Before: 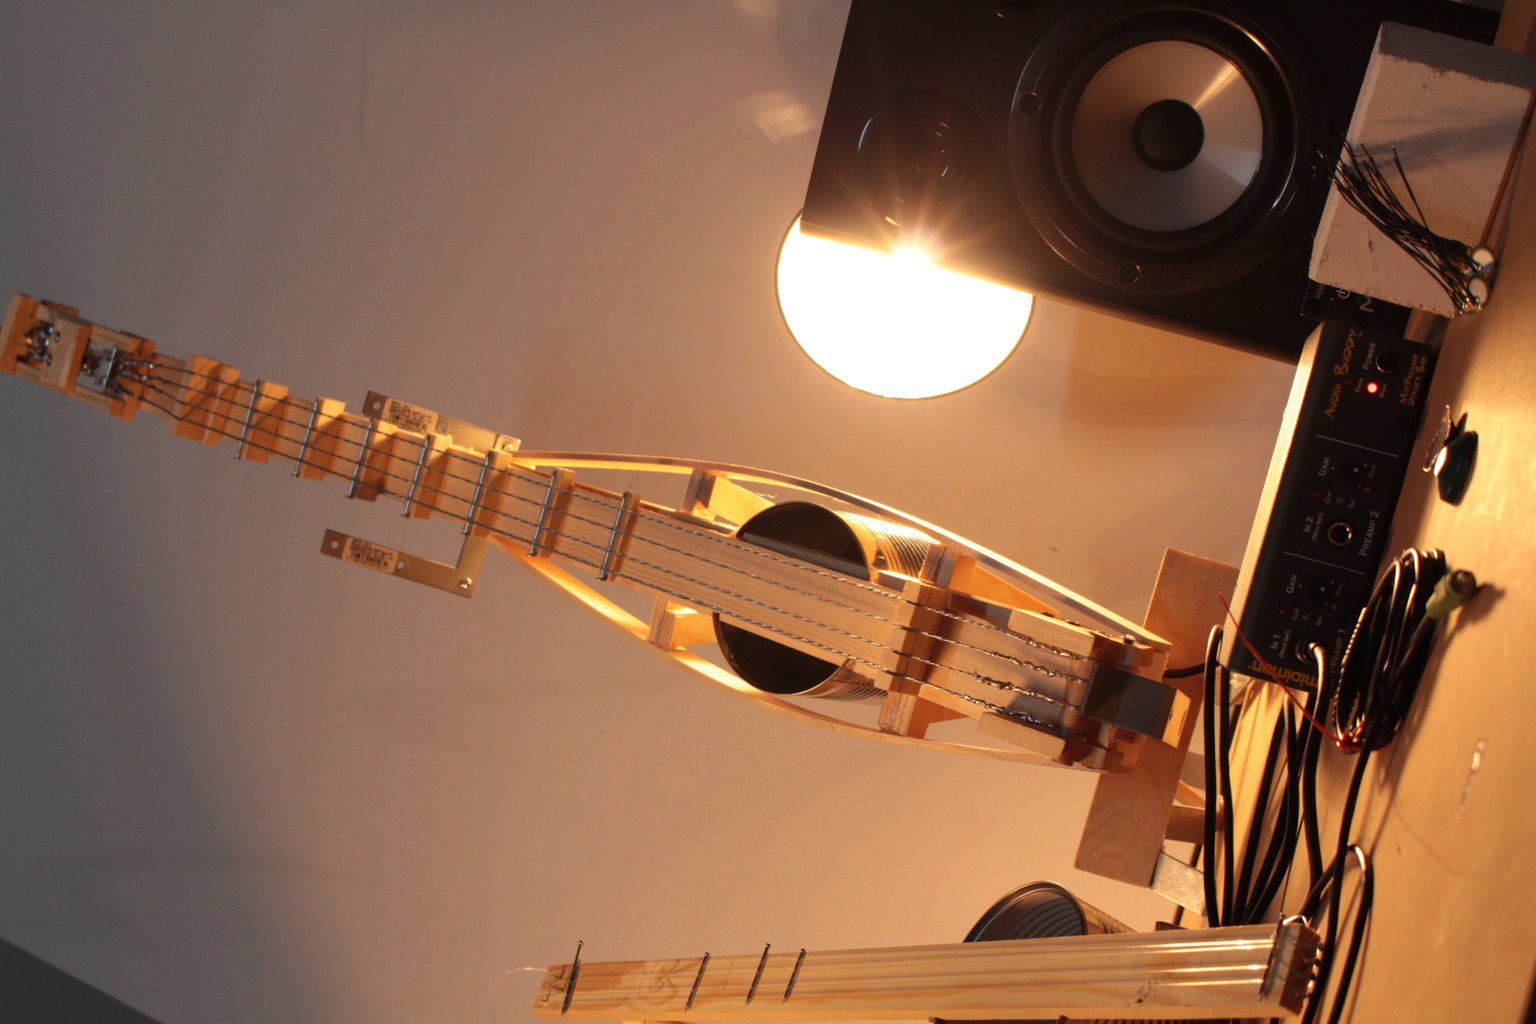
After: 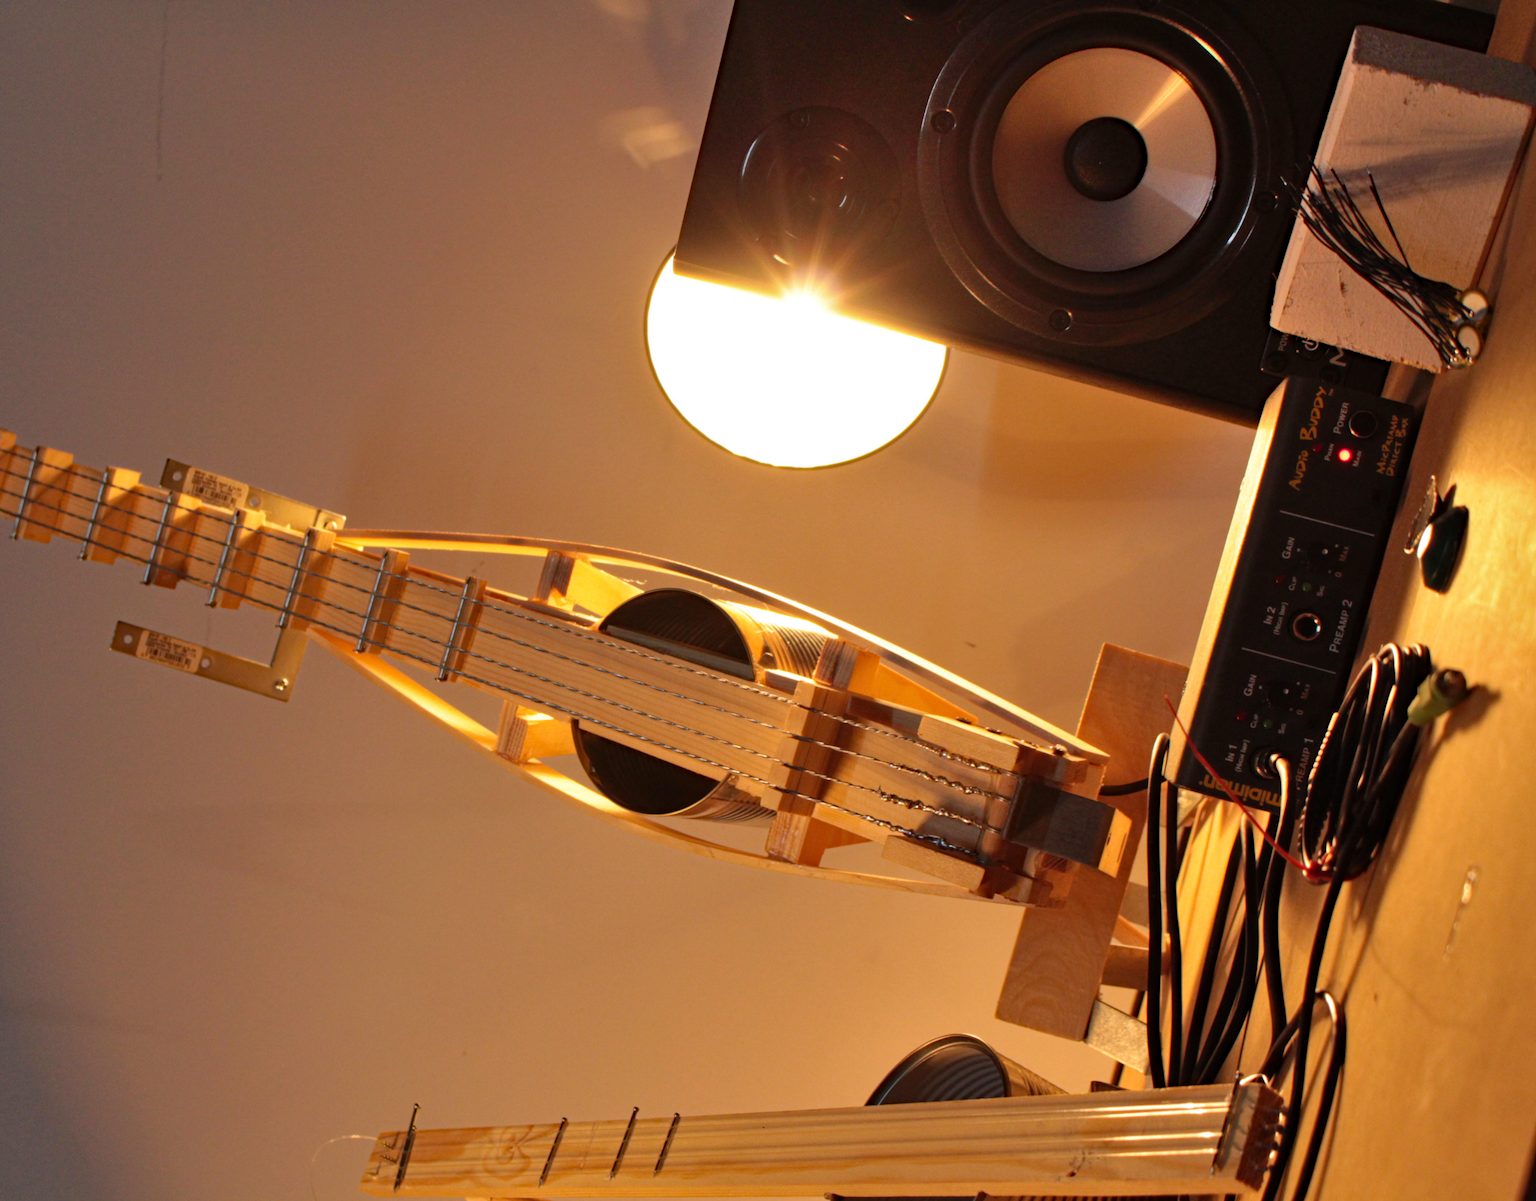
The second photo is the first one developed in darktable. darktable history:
shadows and highlights: soften with gaussian
crop and rotate: left 14.738%
haze removal: strength 0.421, compatibility mode true, adaptive false
